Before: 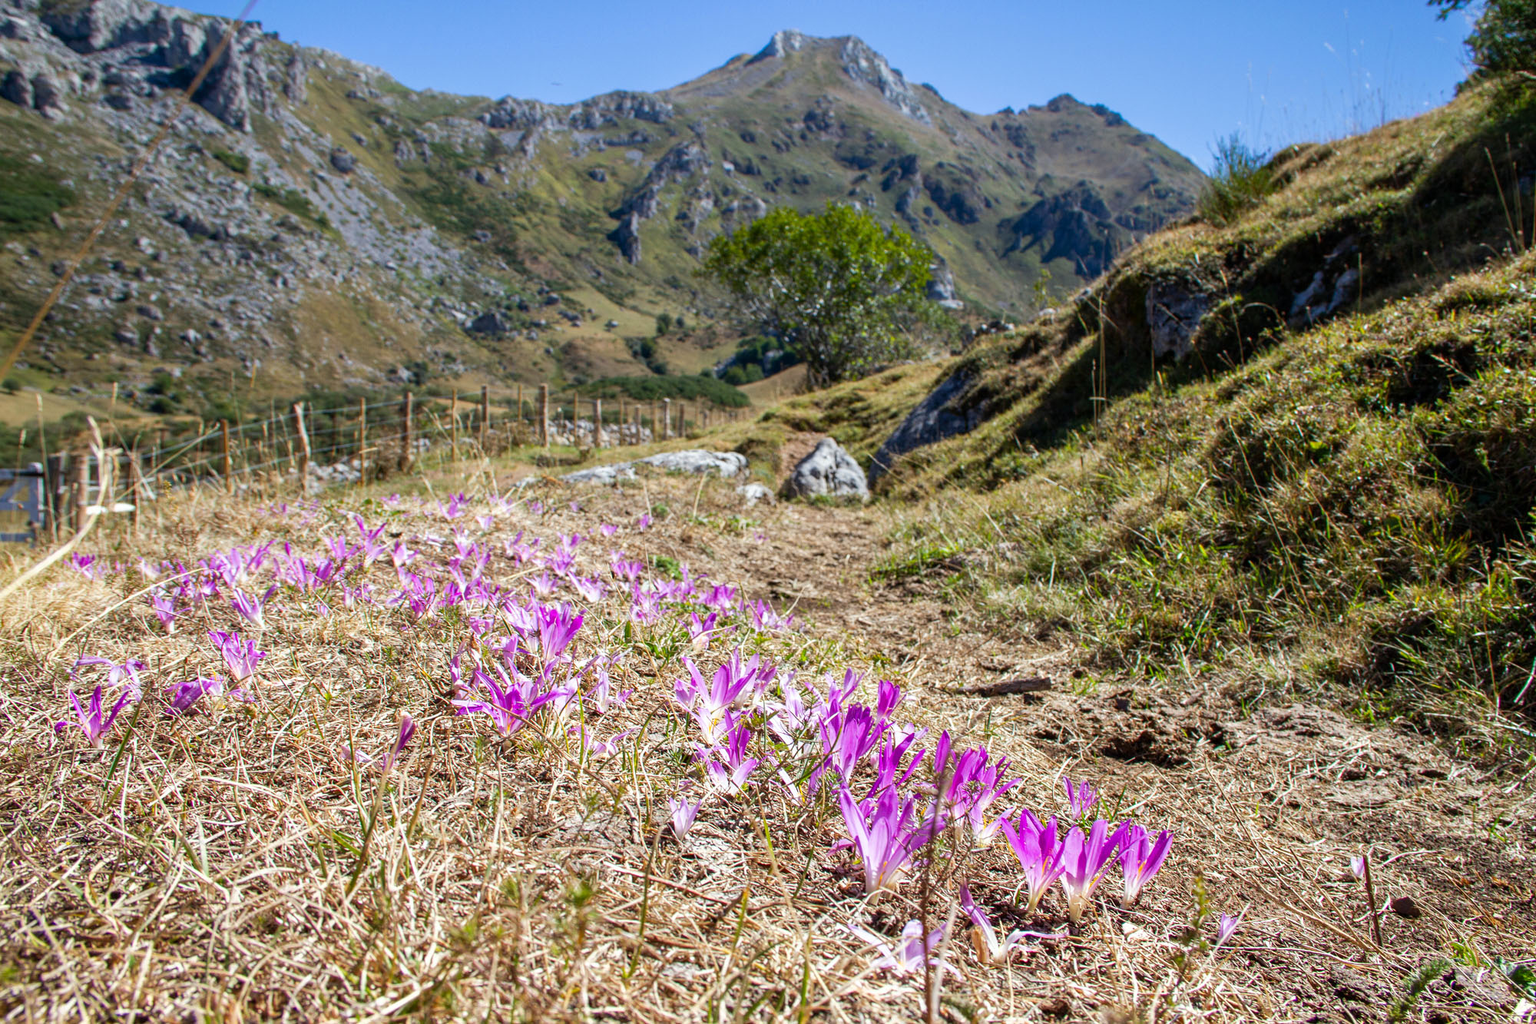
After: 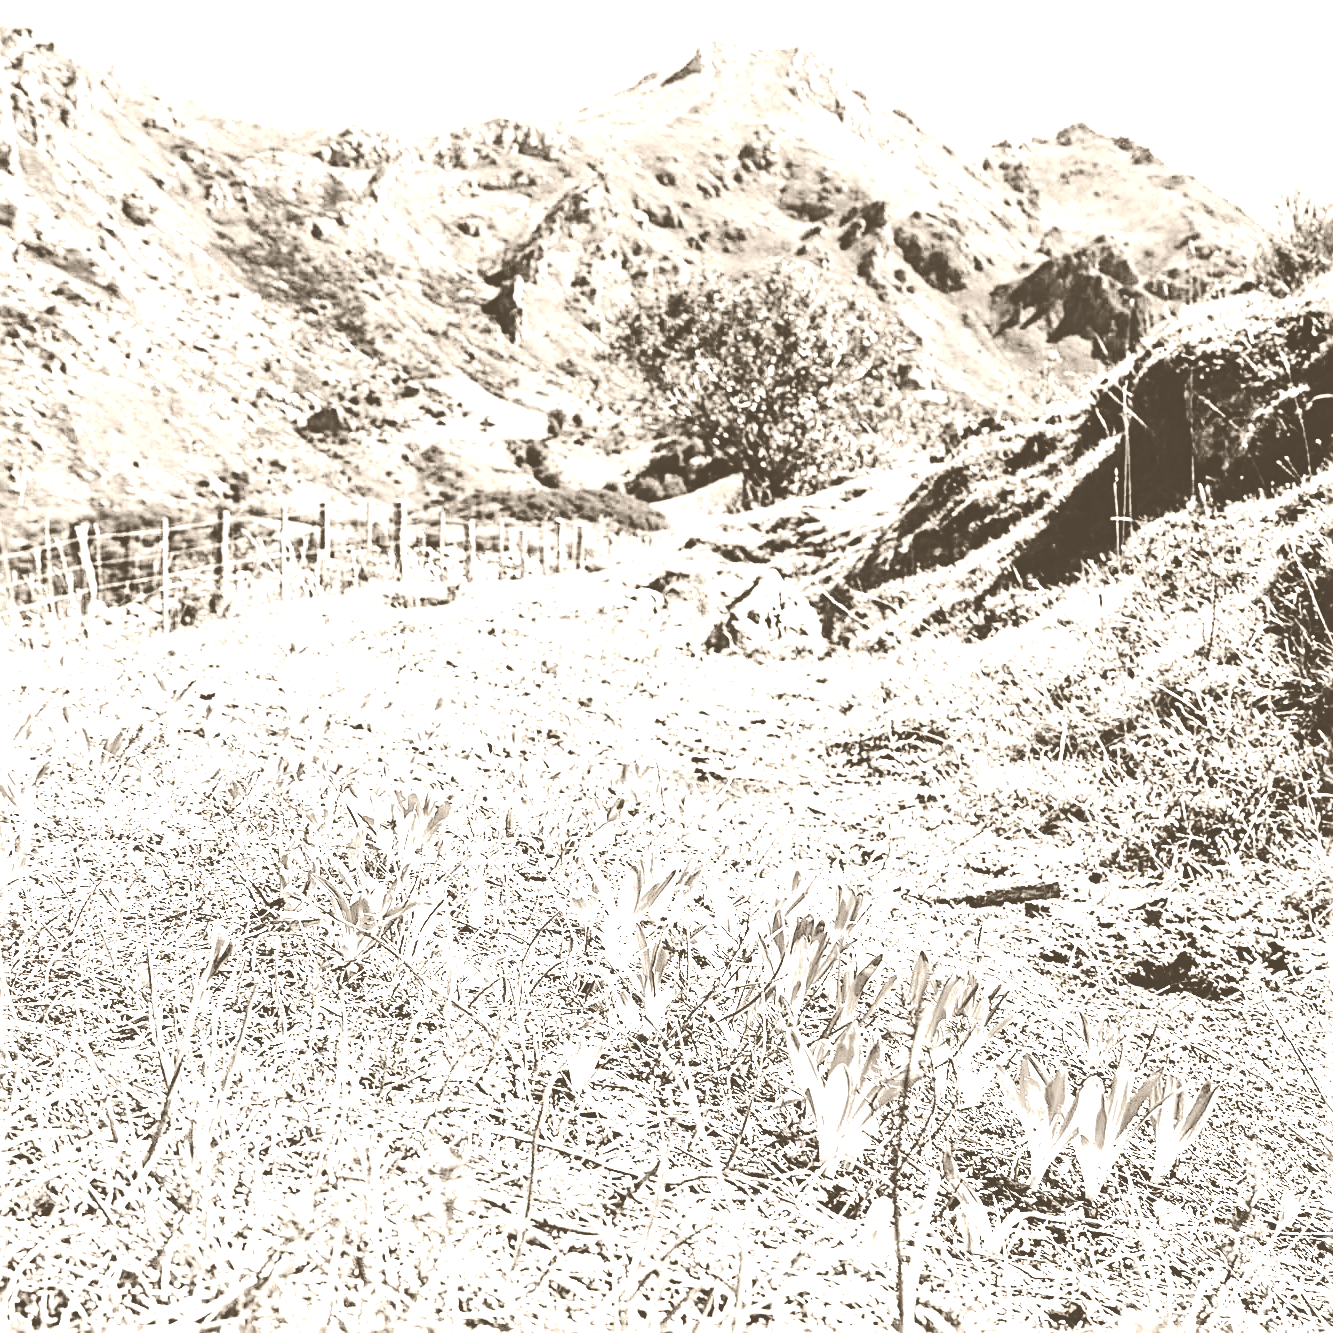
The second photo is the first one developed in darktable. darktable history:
white balance: red 0.925, blue 1.046
crop: left 15.419%, right 17.914%
sharpen: radius 3.025, amount 0.757
base curve: curves: ch0 [(0, 0) (0.028, 0.03) (0.121, 0.232) (0.46, 0.748) (0.859, 0.968) (1, 1)], preserve colors none
tone curve: curves: ch0 [(0, 0) (0.003, 0.003) (0.011, 0.005) (0.025, 0.008) (0.044, 0.012) (0.069, 0.02) (0.1, 0.031) (0.136, 0.047) (0.177, 0.088) (0.224, 0.141) (0.277, 0.222) (0.335, 0.32) (0.399, 0.425) (0.468, 0.524) (0.543, 0.623) (0.623, 0.716) (0.709, 0.796) (0.801, 0.88) (0.898, 0.959) (1, 1)], preserve colors none
colorize: hue 34.49°, saturation 35.33%, source mix 100%, version 1
color balance rgb: perceptual saturation grading › global saturation 35%, perceptual saturation grading › highlights -30%, perceptual saturation grading › shadows 35%, perceptual brilliance grading › global brilliance 3%, perceptual brilliance grading › highlights -3%, perceptual brilliance grading › shadows 3%
